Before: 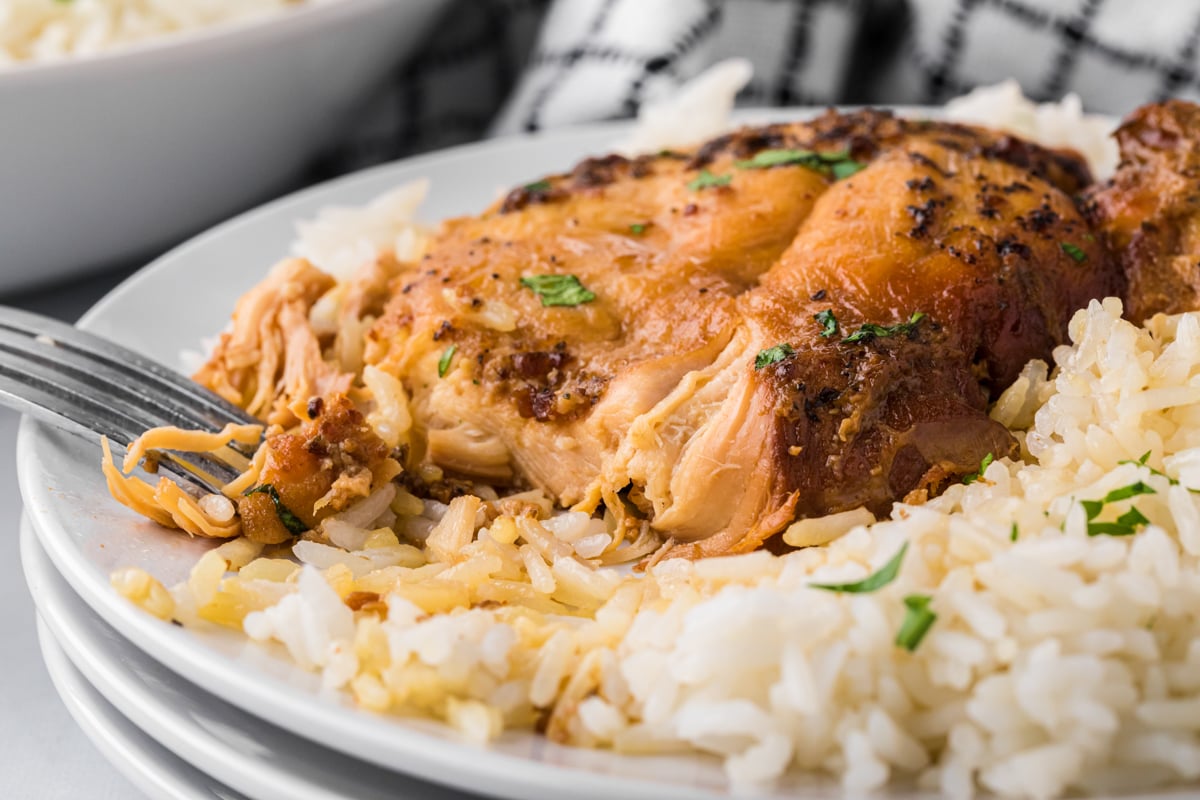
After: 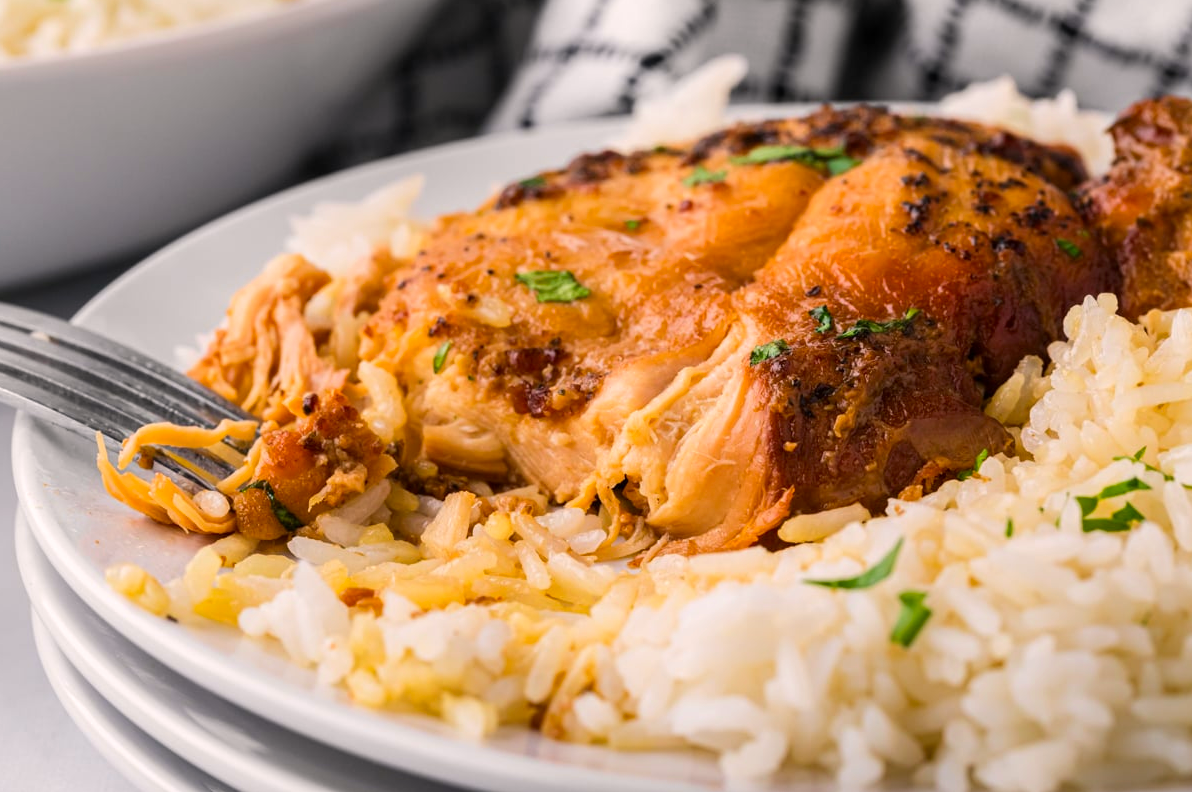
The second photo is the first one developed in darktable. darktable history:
crop: left 0.485%, top 0.587%, right 0.123%, bottom 0.364%
color correction: highlights a* 3.24, highlights b* 1.8, saturation 1.23
